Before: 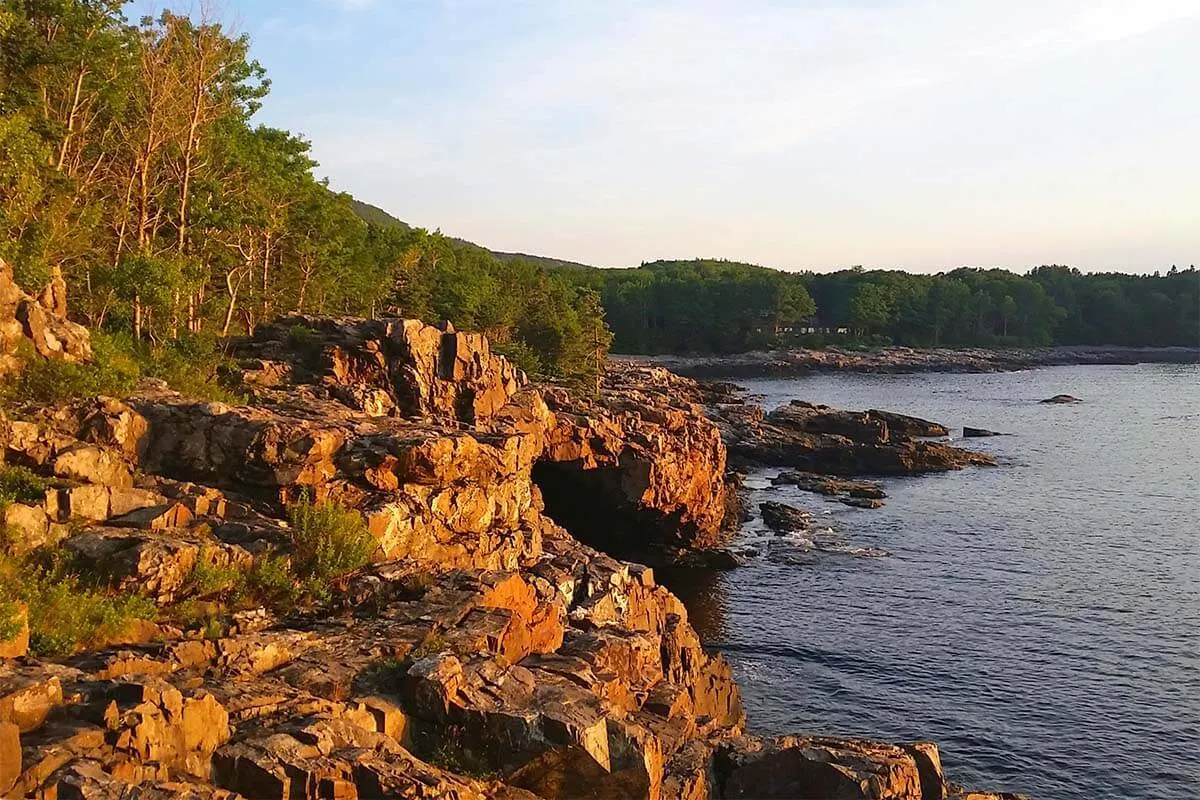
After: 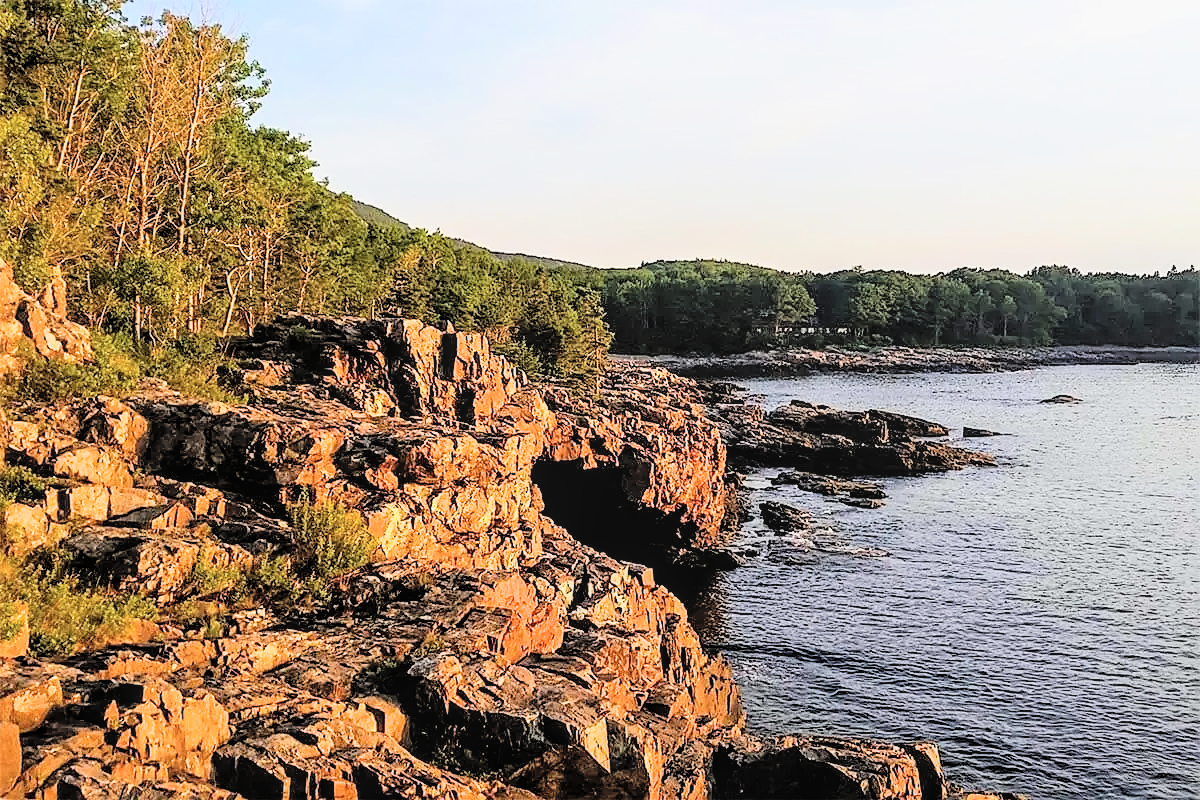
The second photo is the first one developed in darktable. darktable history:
local contrast: on, module defaults
tone equalizer: -8 EV -0.731 EV, -7 EV -0.739 EV, -6 EV -0.626 EV, -5 EV -0.371 EV, -3 EV 0.373 EV, -2 EV 0.6 EV, -1 EV 0.696 EV, +0 EV 0.778 EV
sharpen: on, module defaults
contrast brightness saturation: contrast 0.135, brightness 0.225
filmic rgb: black relative exposure -5.13 EV, white relative exposure 4 EV, hardness 2.89, contrast 1.186
